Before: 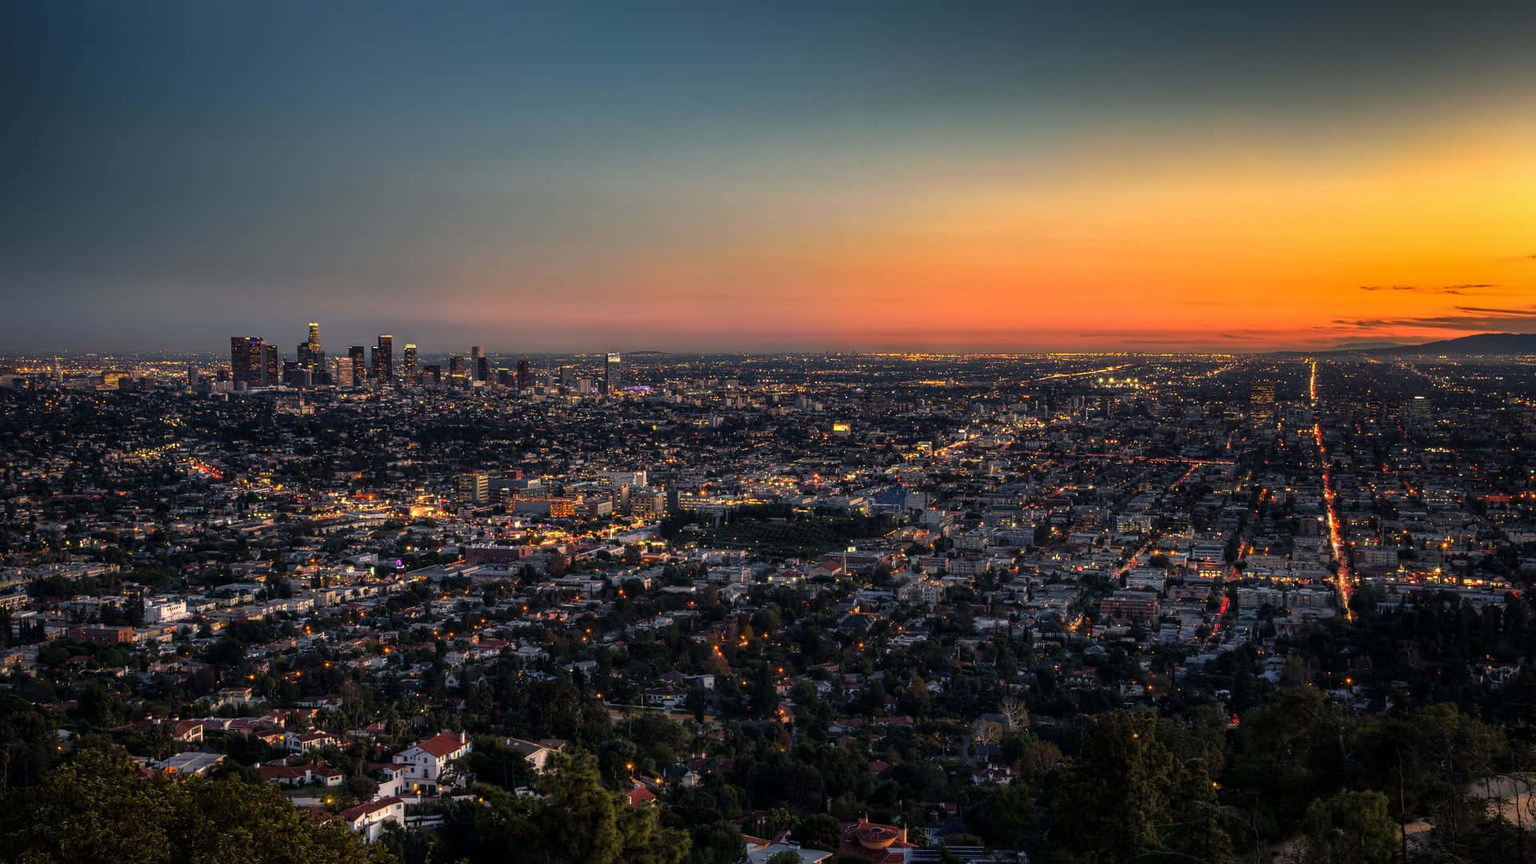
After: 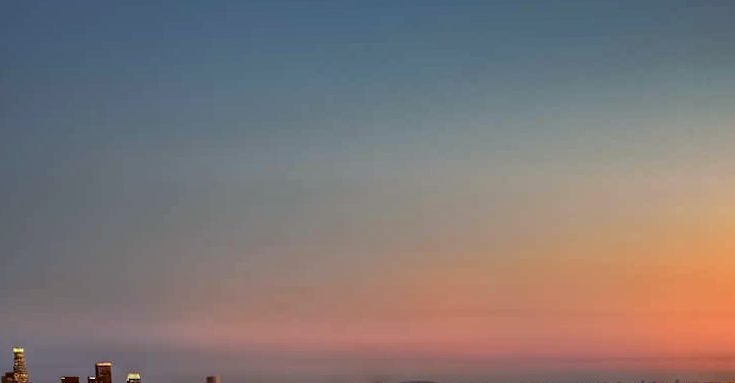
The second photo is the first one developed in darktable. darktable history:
color balance: lift [1, 1.015, 1.004, 0.985], gamma [1, 0.958, 0.971, 1.042], gain [1, 0.956, 0.977, 1.044]
tone equalizer: -8 EV 0.06 EV, smoothing diameter 25%, edges refinement/feathering 10, preserve details guided filter
crop: left 15.452%, top 5.459%, right 43.956%, bottom 56.62%
rotate and perspective: rotation 0.062°, lens shift (vertical) 0.115, lens shift (horizontal) -0.133, crop left 0.047, crop right 0.94, crop top 0.061, crop bottom 0.94
